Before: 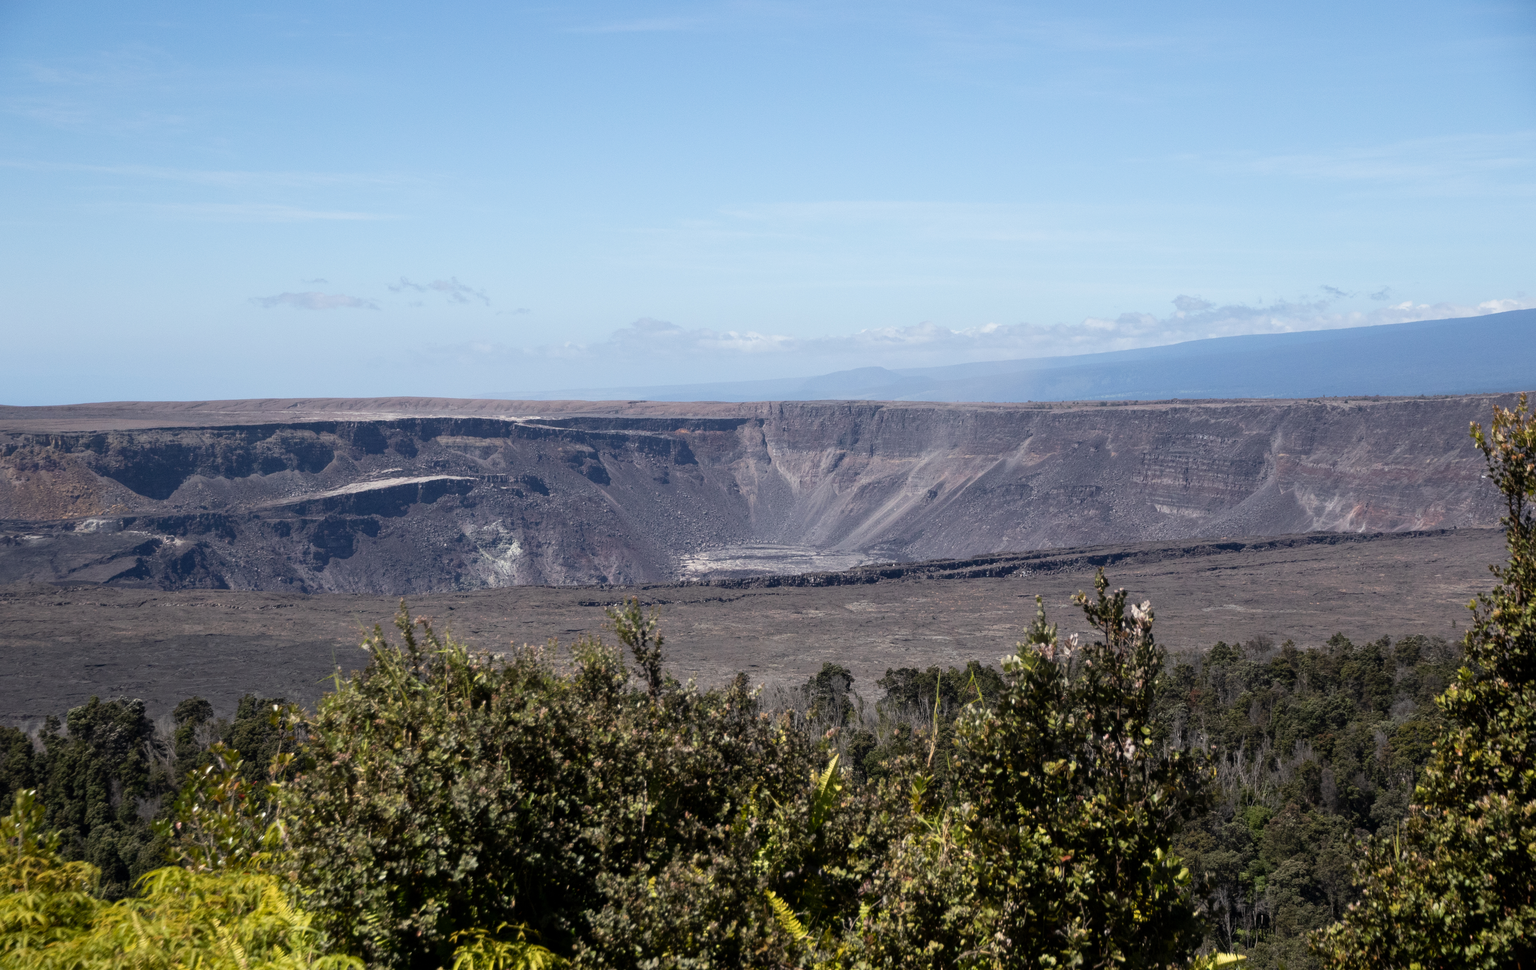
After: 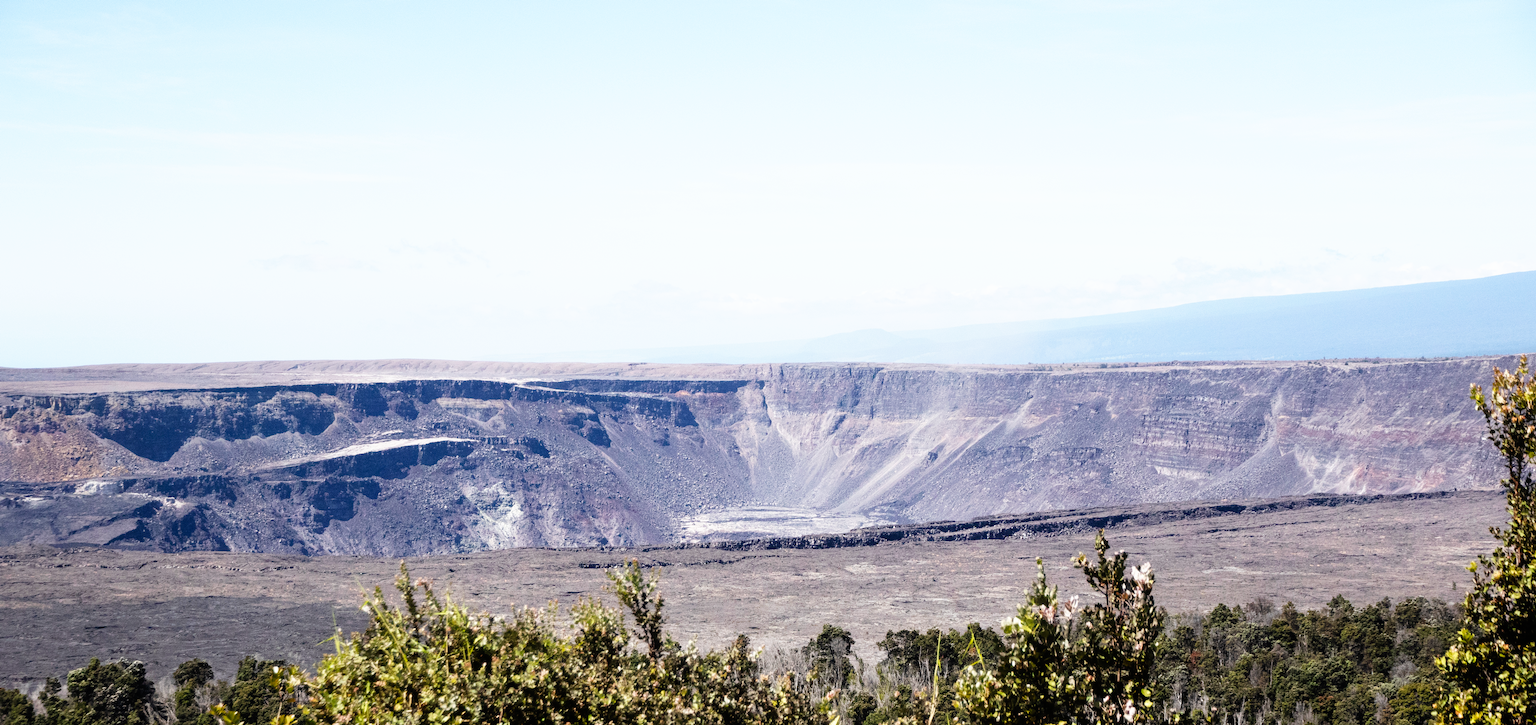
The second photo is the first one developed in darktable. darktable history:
crop: top 3.968%, bottom 21.257%
base curve: curves: ch0 [(0, 0) (0.007, 0.004) (0.027, 0.03) (0.046, 0.07) (0.207, 0.54) (0.442, 0.872) (0.673, 0.972) (1, 1)], preserve colors none
